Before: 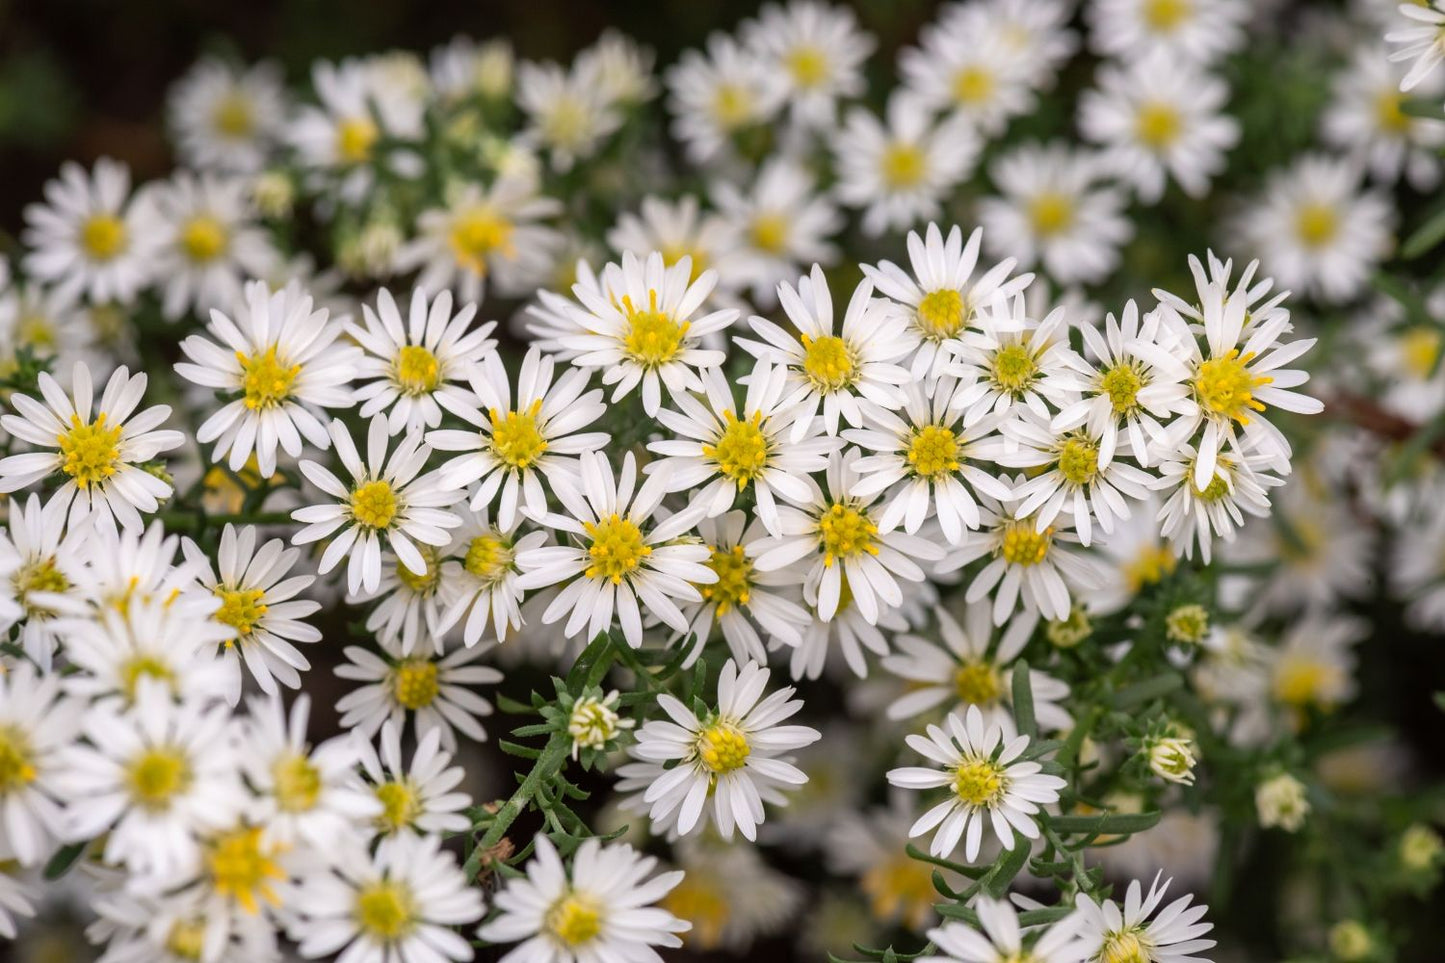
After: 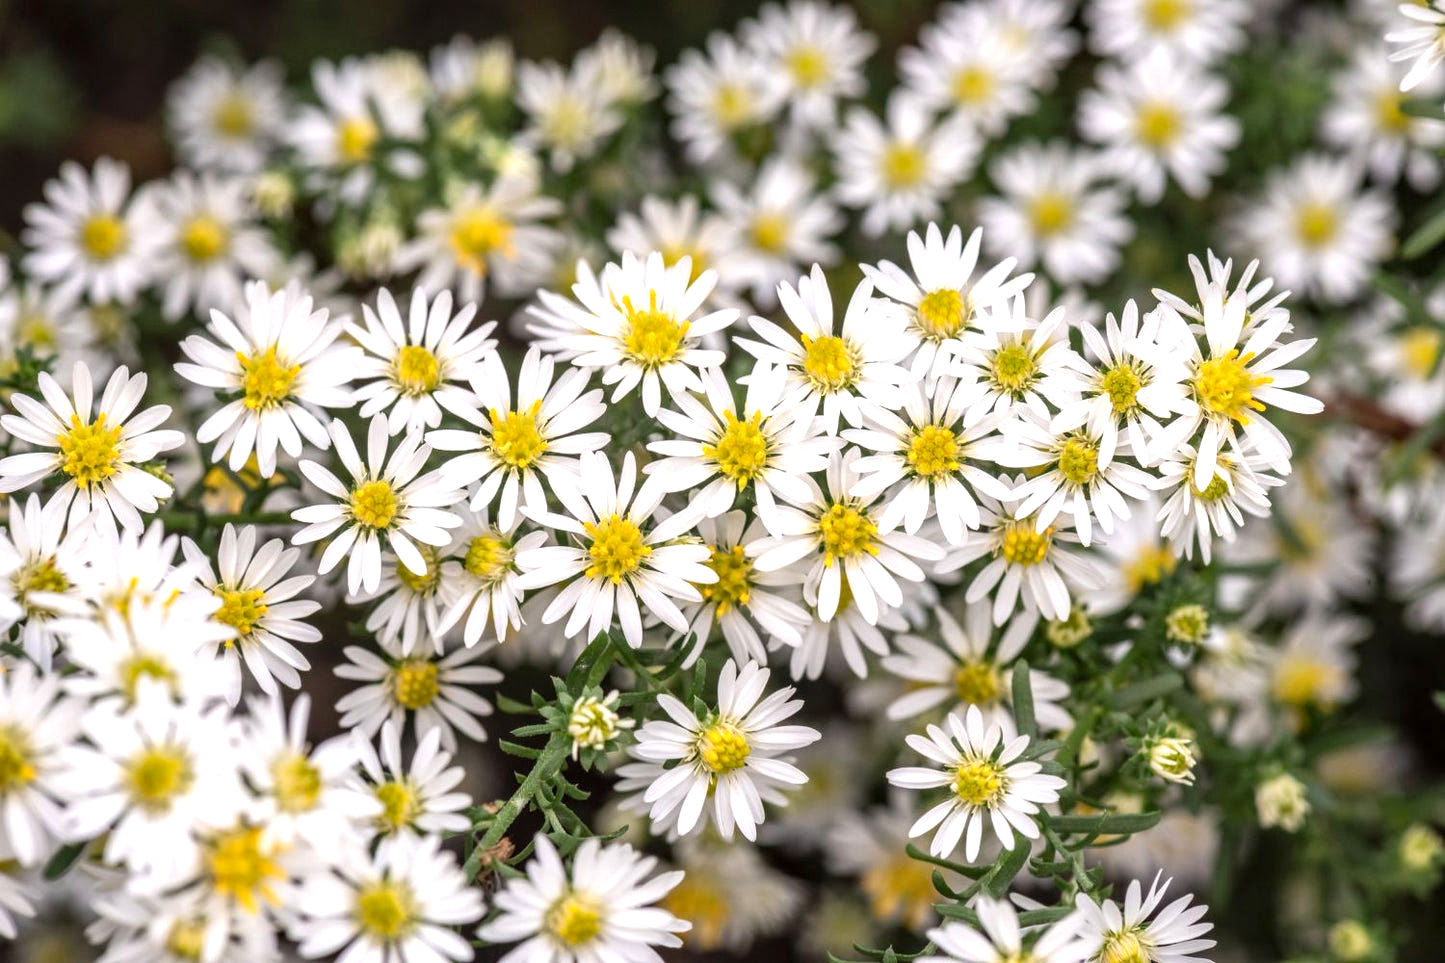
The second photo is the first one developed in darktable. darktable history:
exposure: black level correction 0, exposure 0.499 EV, compensate highlight preservation false
local contrast: on, module defaults
